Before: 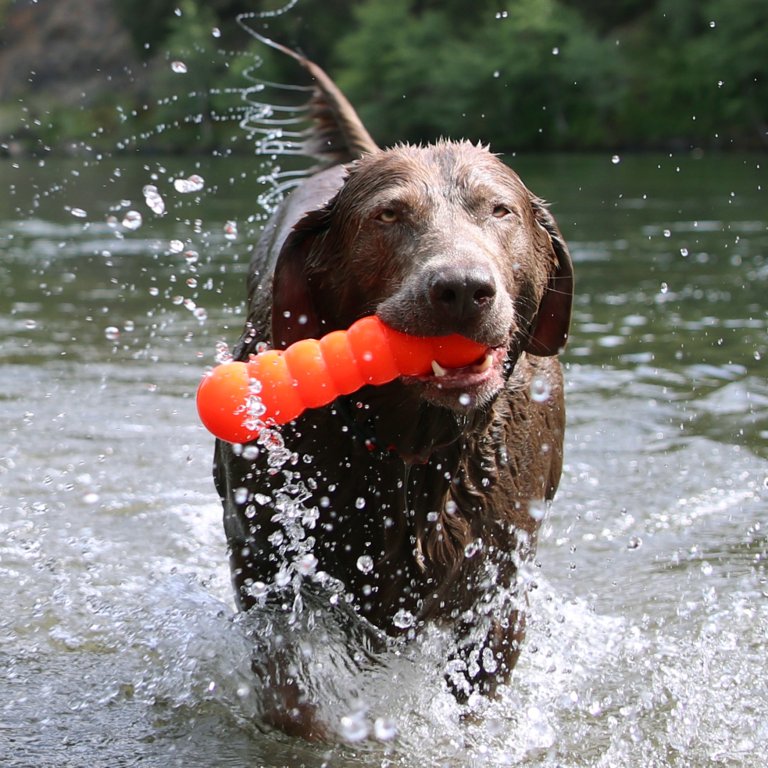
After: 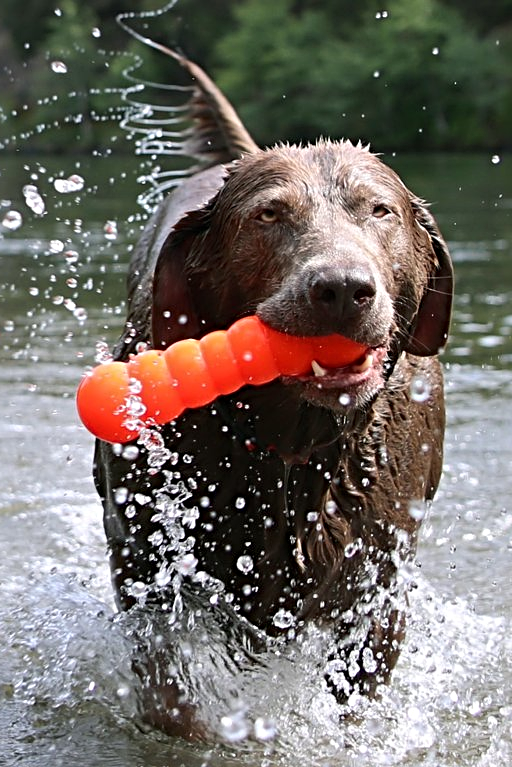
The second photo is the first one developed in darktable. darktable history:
crop and rotate: left 15.754%, right 17.579%
sharpen: radius 4
